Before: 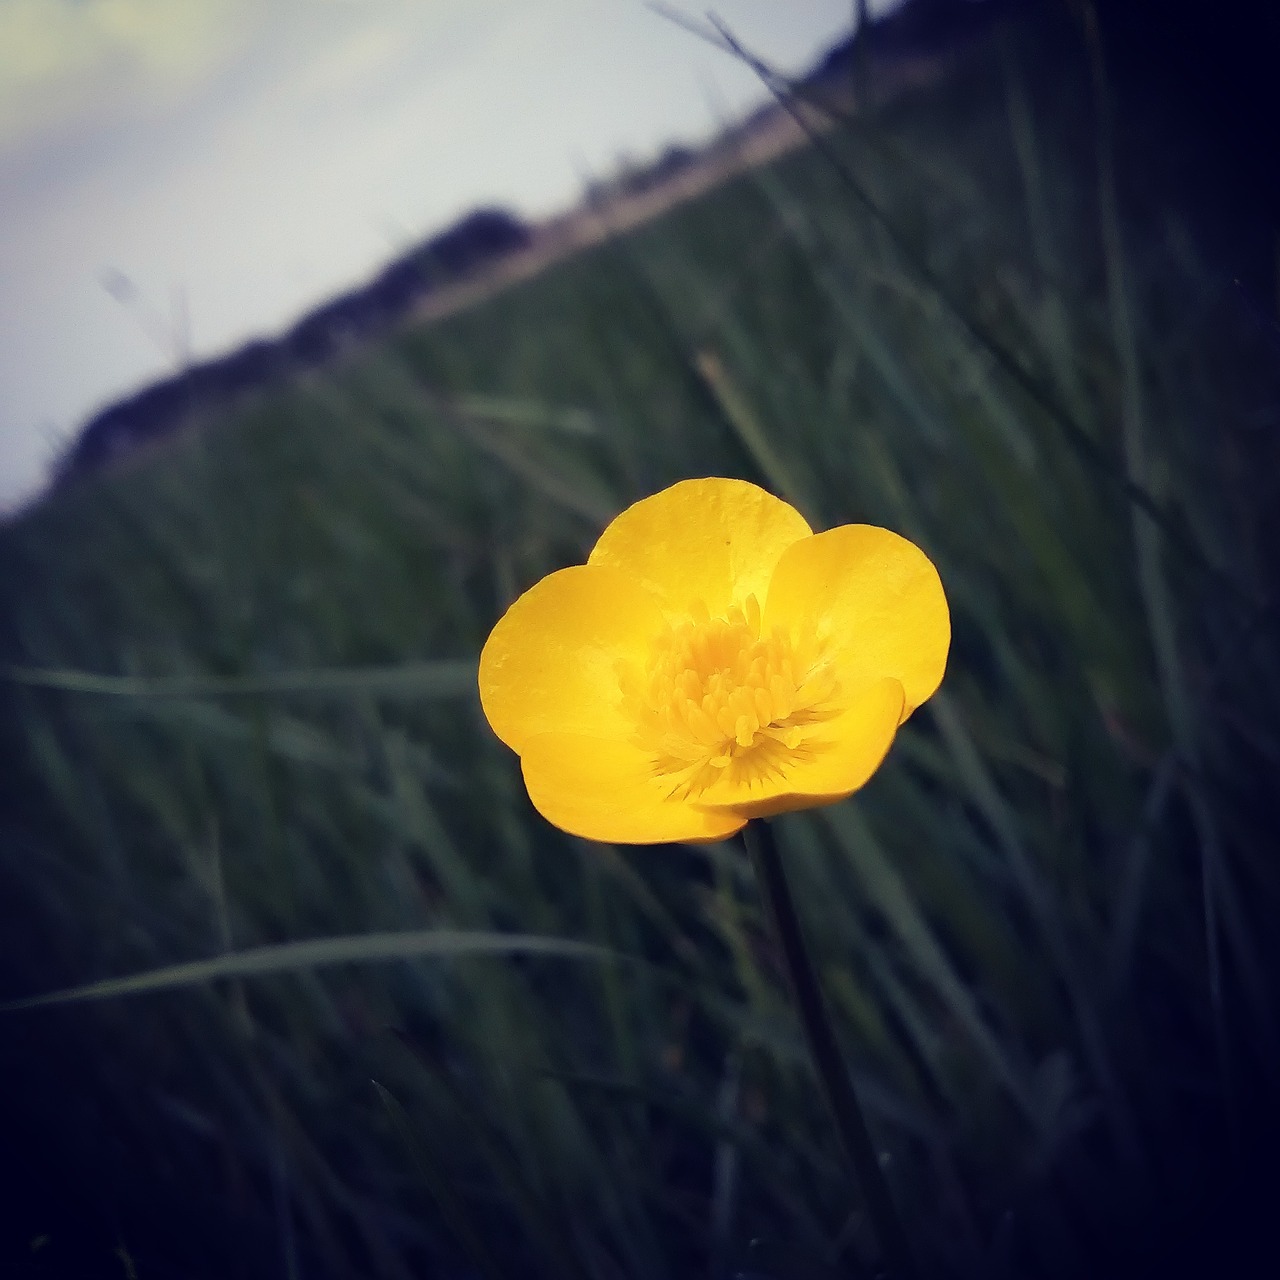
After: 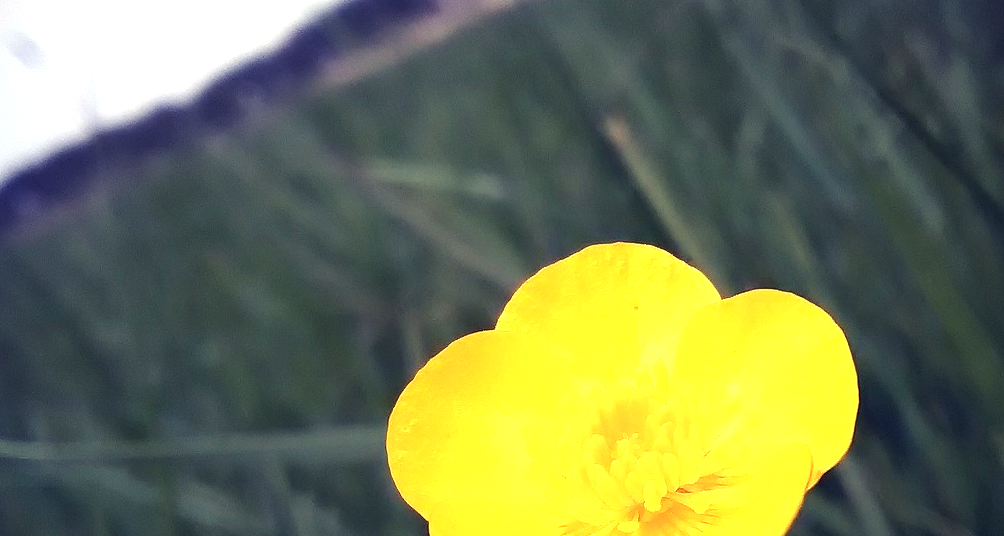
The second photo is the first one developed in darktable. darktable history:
exposure: black level correction 0.001, exposure 0.961 EV, compensate highlight preservation false
crop: left 7.256%, top 18.429%, right 14.258%, bottom 39.639%
